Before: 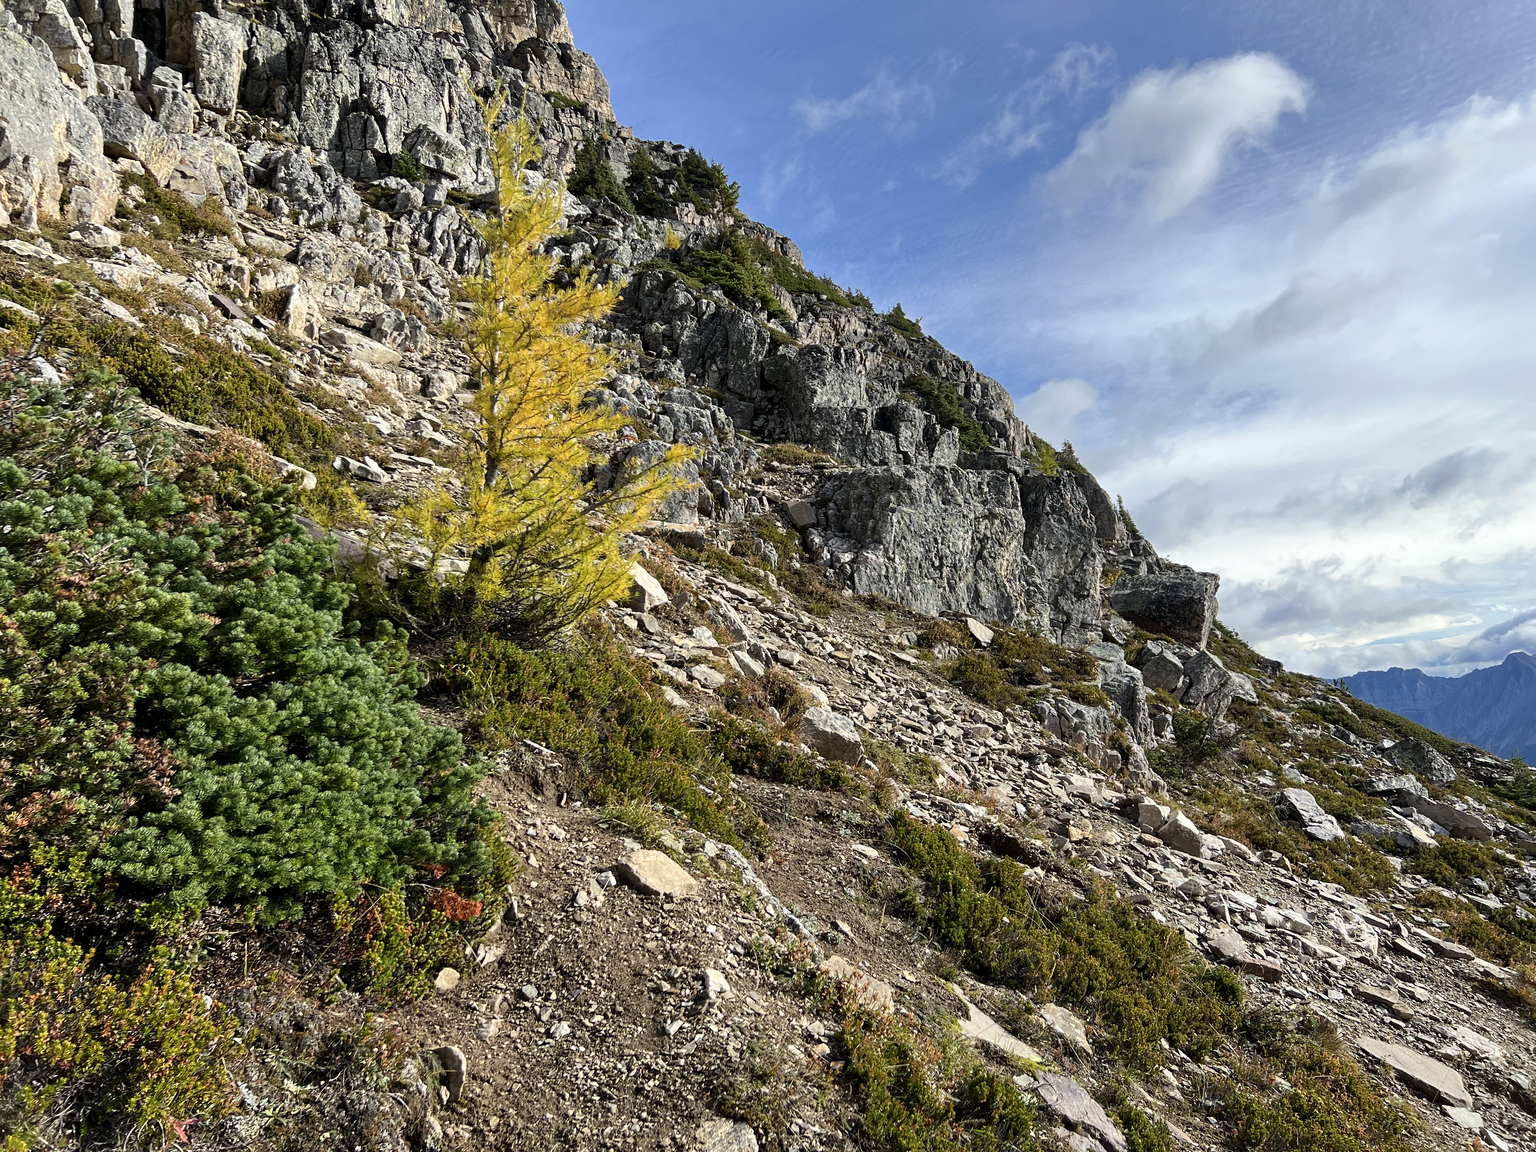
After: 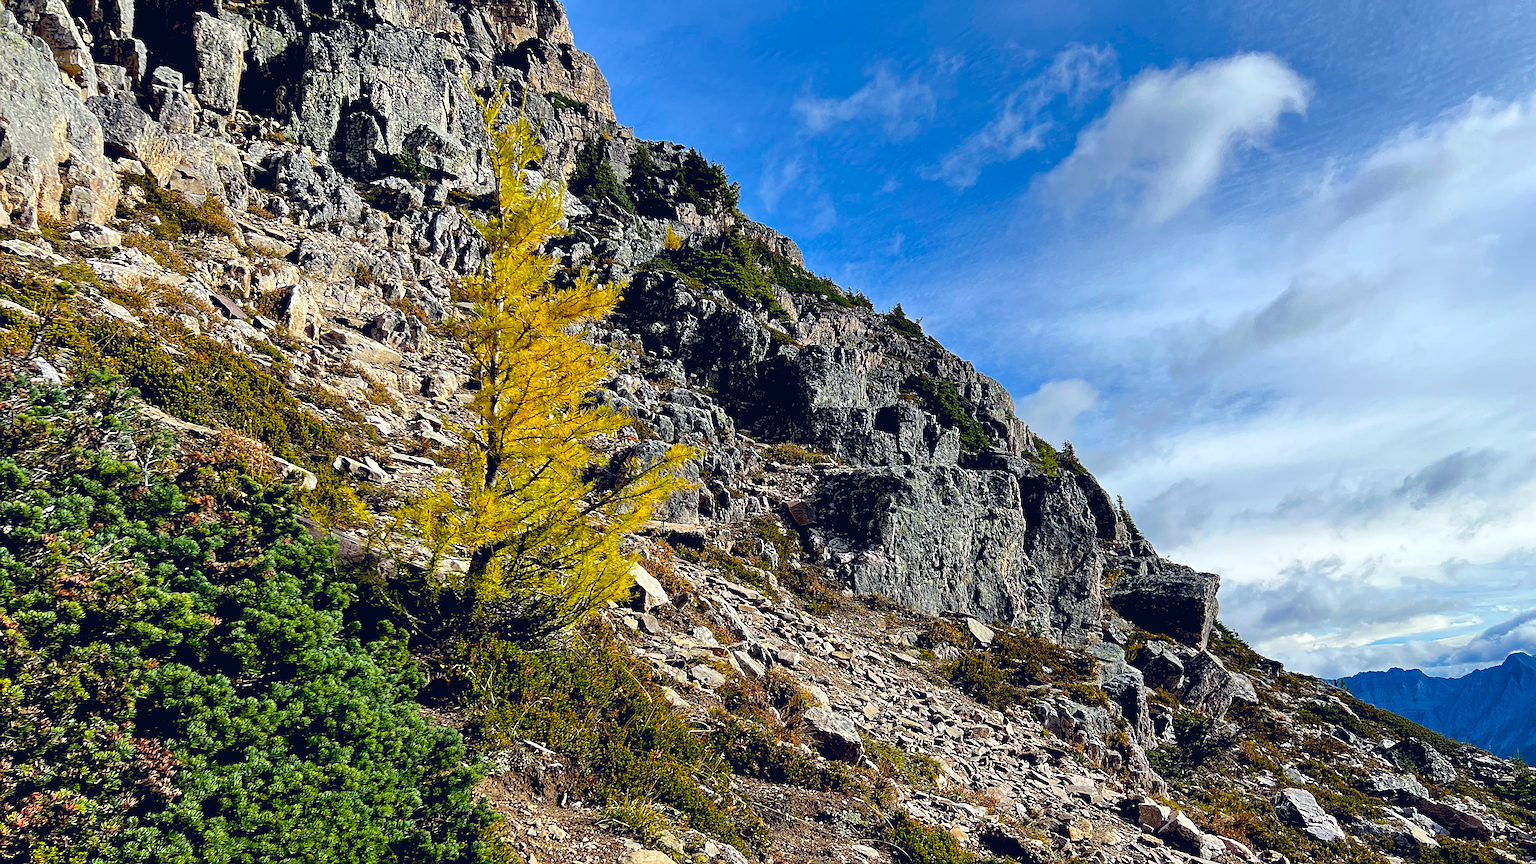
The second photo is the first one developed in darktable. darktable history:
color balance rgb: highlights gain › chroma 0.248%, highlights gain › hue 329.84°, global offset › luminance 0.424%, global offset › chroma 0.218%, global offset › hue 254.37°, perceptual saturation grading › global saturation 25.776%, global vibrance 20%
exposure: black level correction 0.054, exposure -0.036 EV, compensate exposure bias true, compensate highlight preservation false
sharpen: on, module defaults
color correction: highlights a* -2.73, highlights b* -2.18, shadows a* 2.56, shadows b* 2.66
crop: bottom 24.985%
